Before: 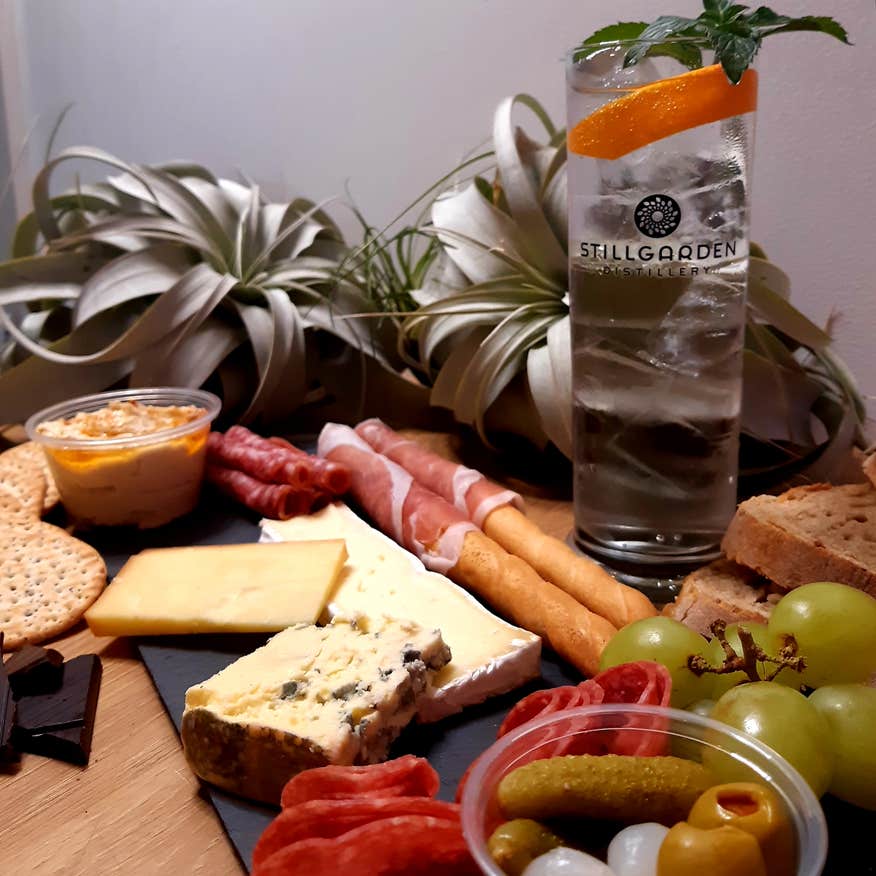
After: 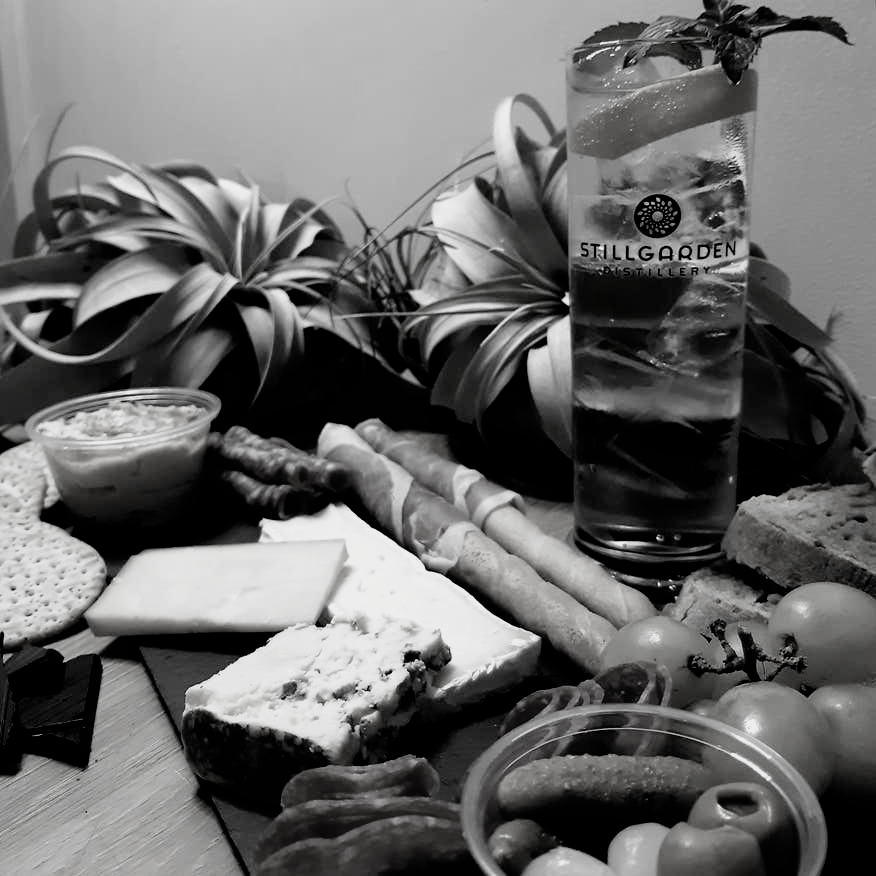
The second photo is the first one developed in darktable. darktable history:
filmic rgb: black relative exposure -5.13 EV, white relative exposure 3.19 EV, threshold 2.94 EV, hardness 3.44, contrast 1.193, highlights saturation mix -49.39%, preserve chrominance no, color science v5 (2021), iterations of high-quality reconstruction 0, enable highlight reconstruction true
